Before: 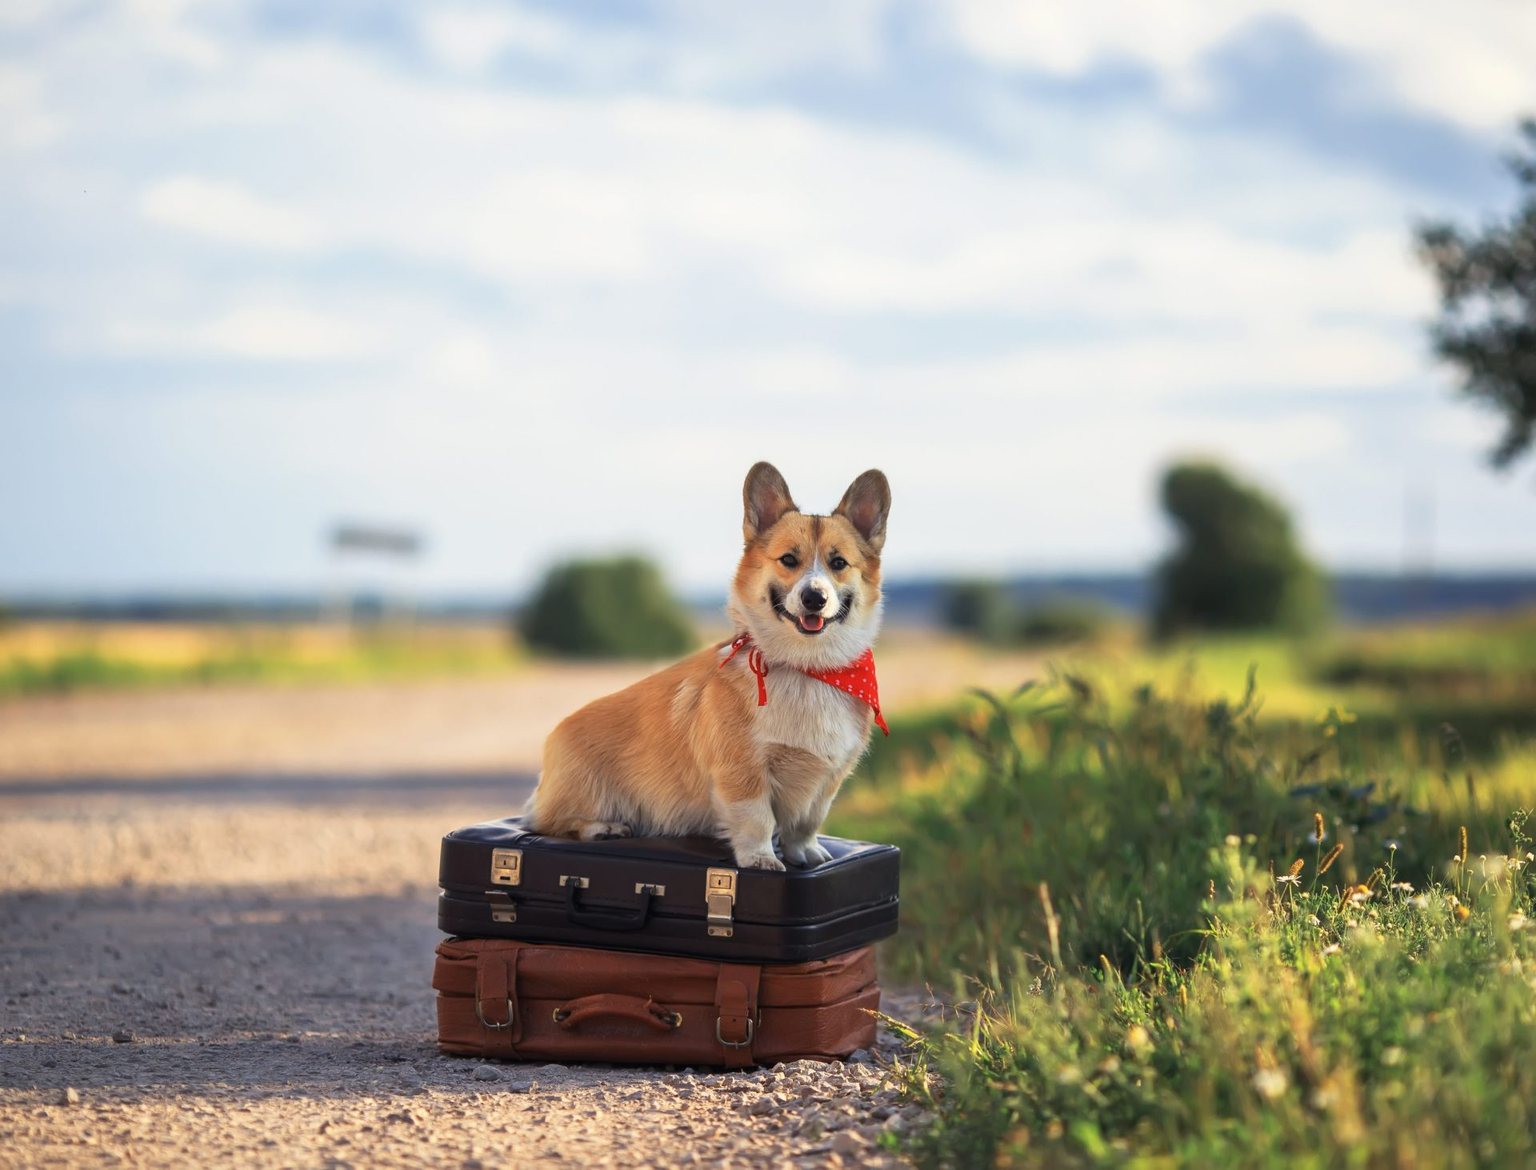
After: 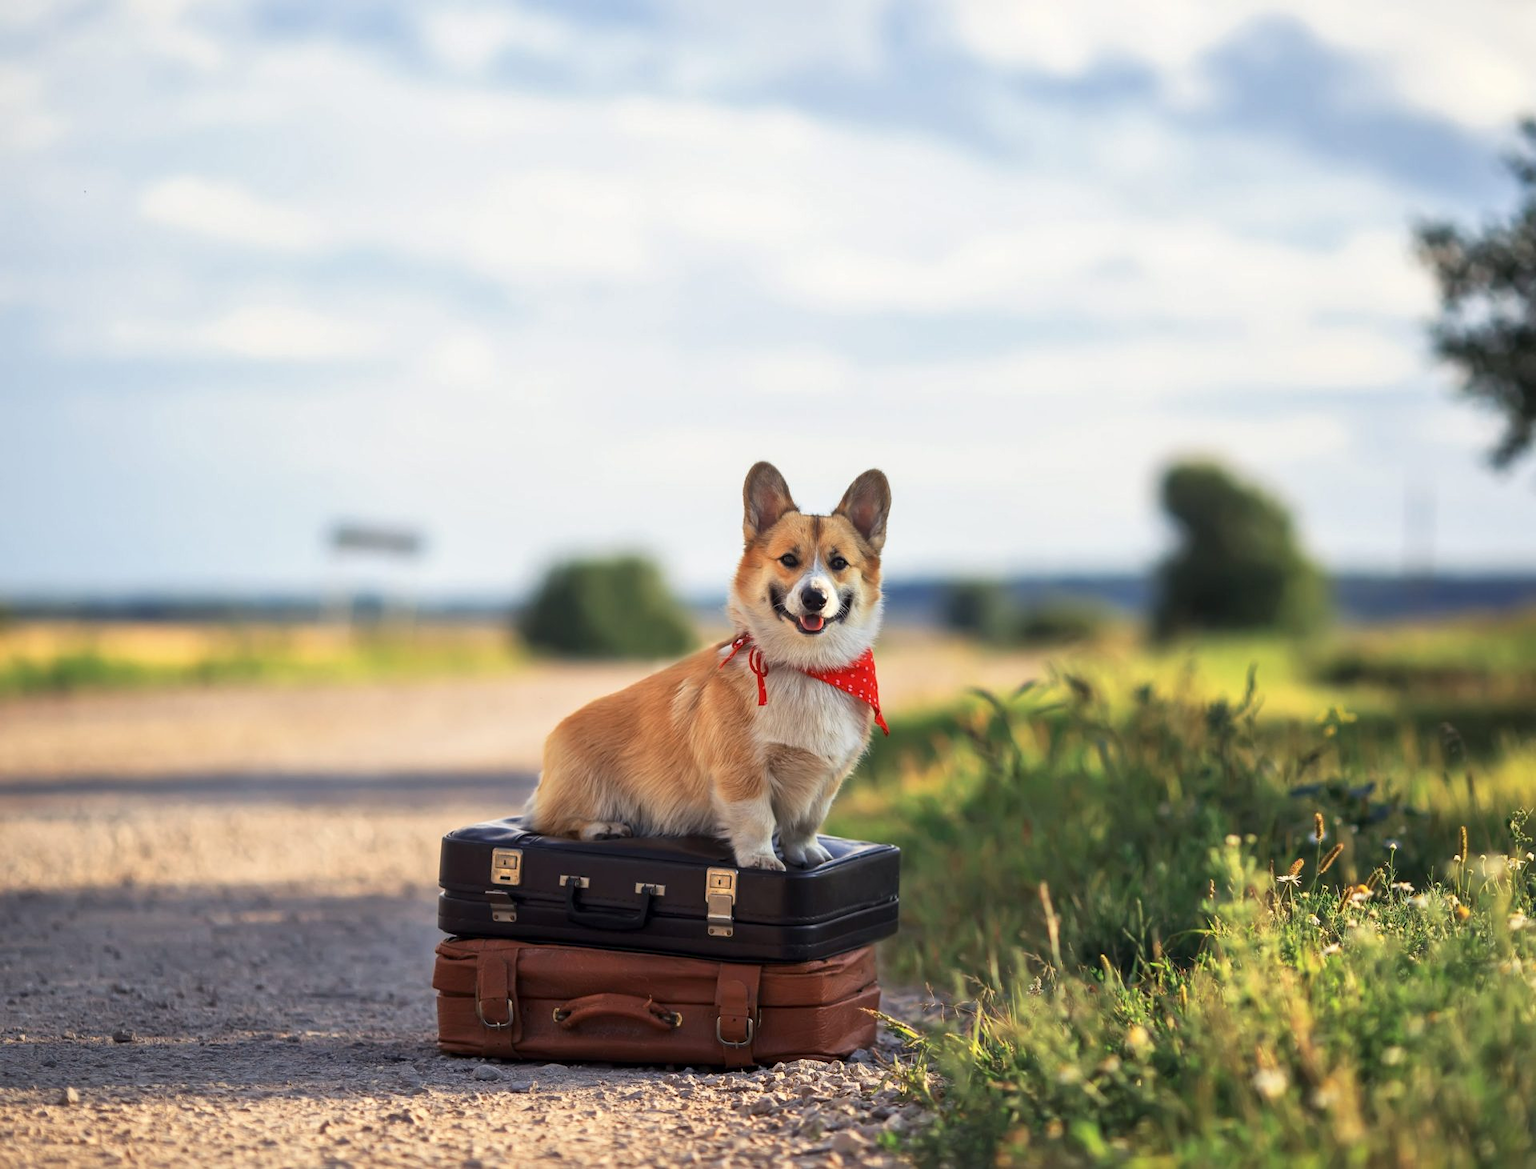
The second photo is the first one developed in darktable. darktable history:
local contrast: mode bilateral grid, contrast 19, coarseness 49, detail 120%, midtone range 0.2
exposure: black level correction 0.001, compensate highlight preservation false
